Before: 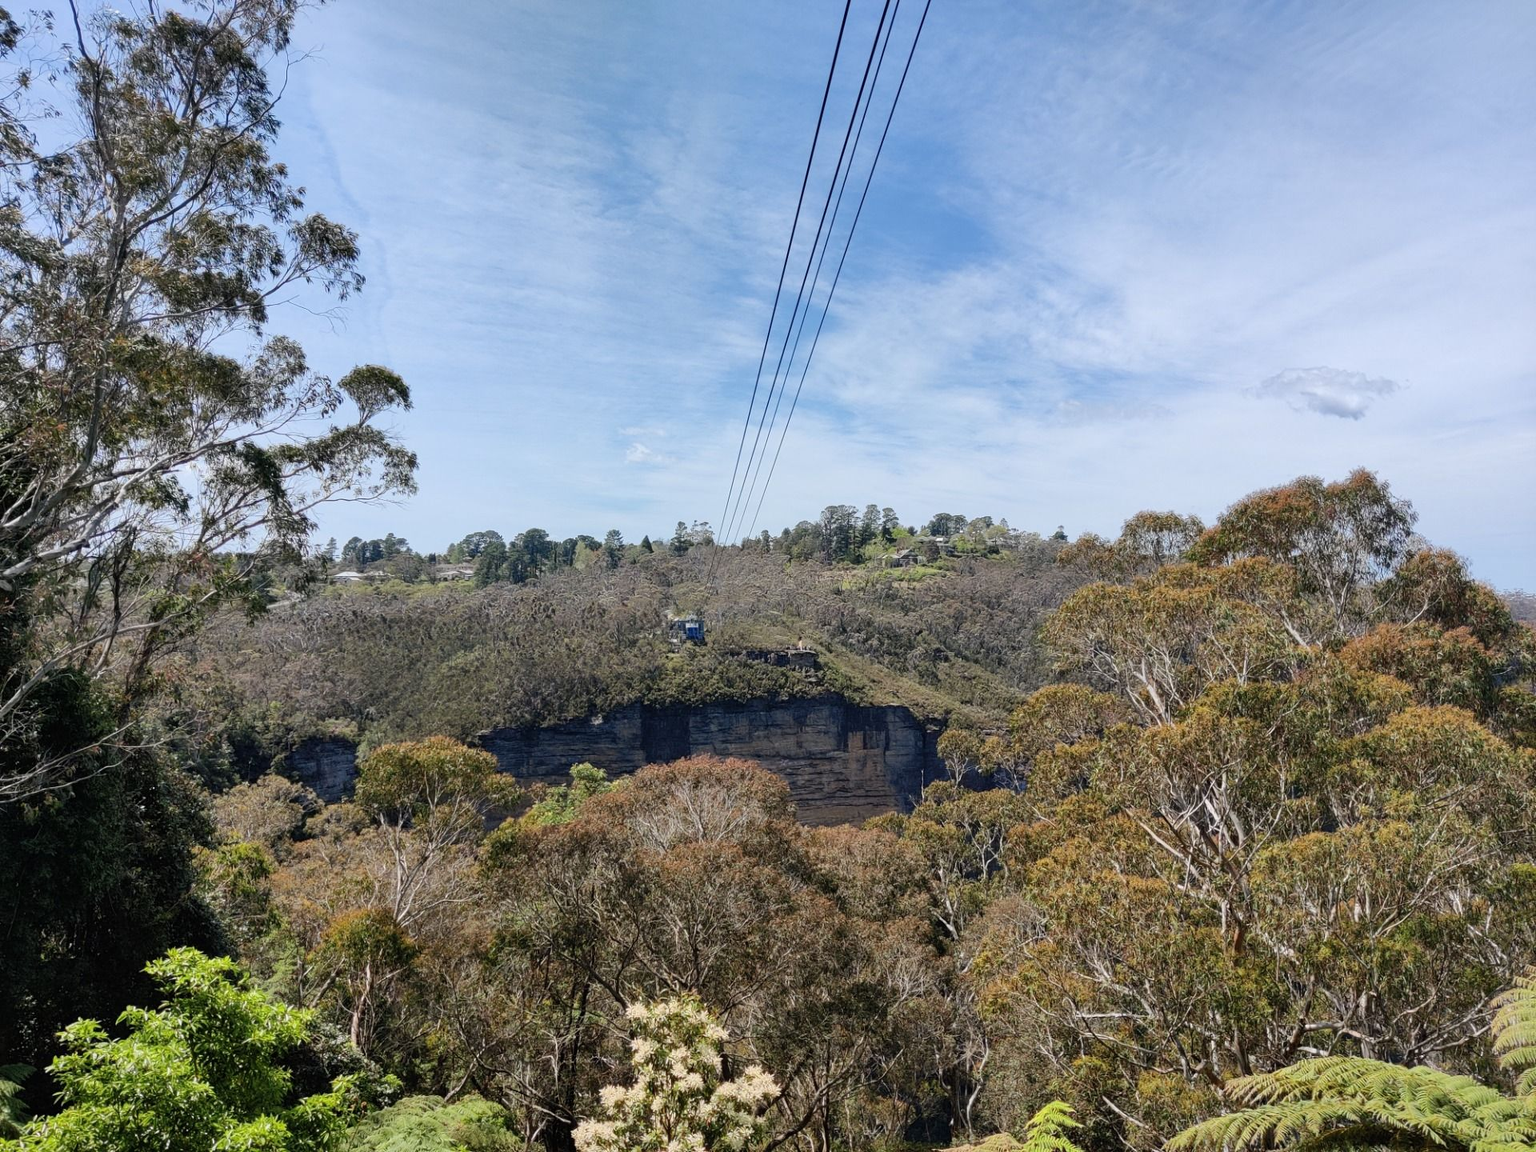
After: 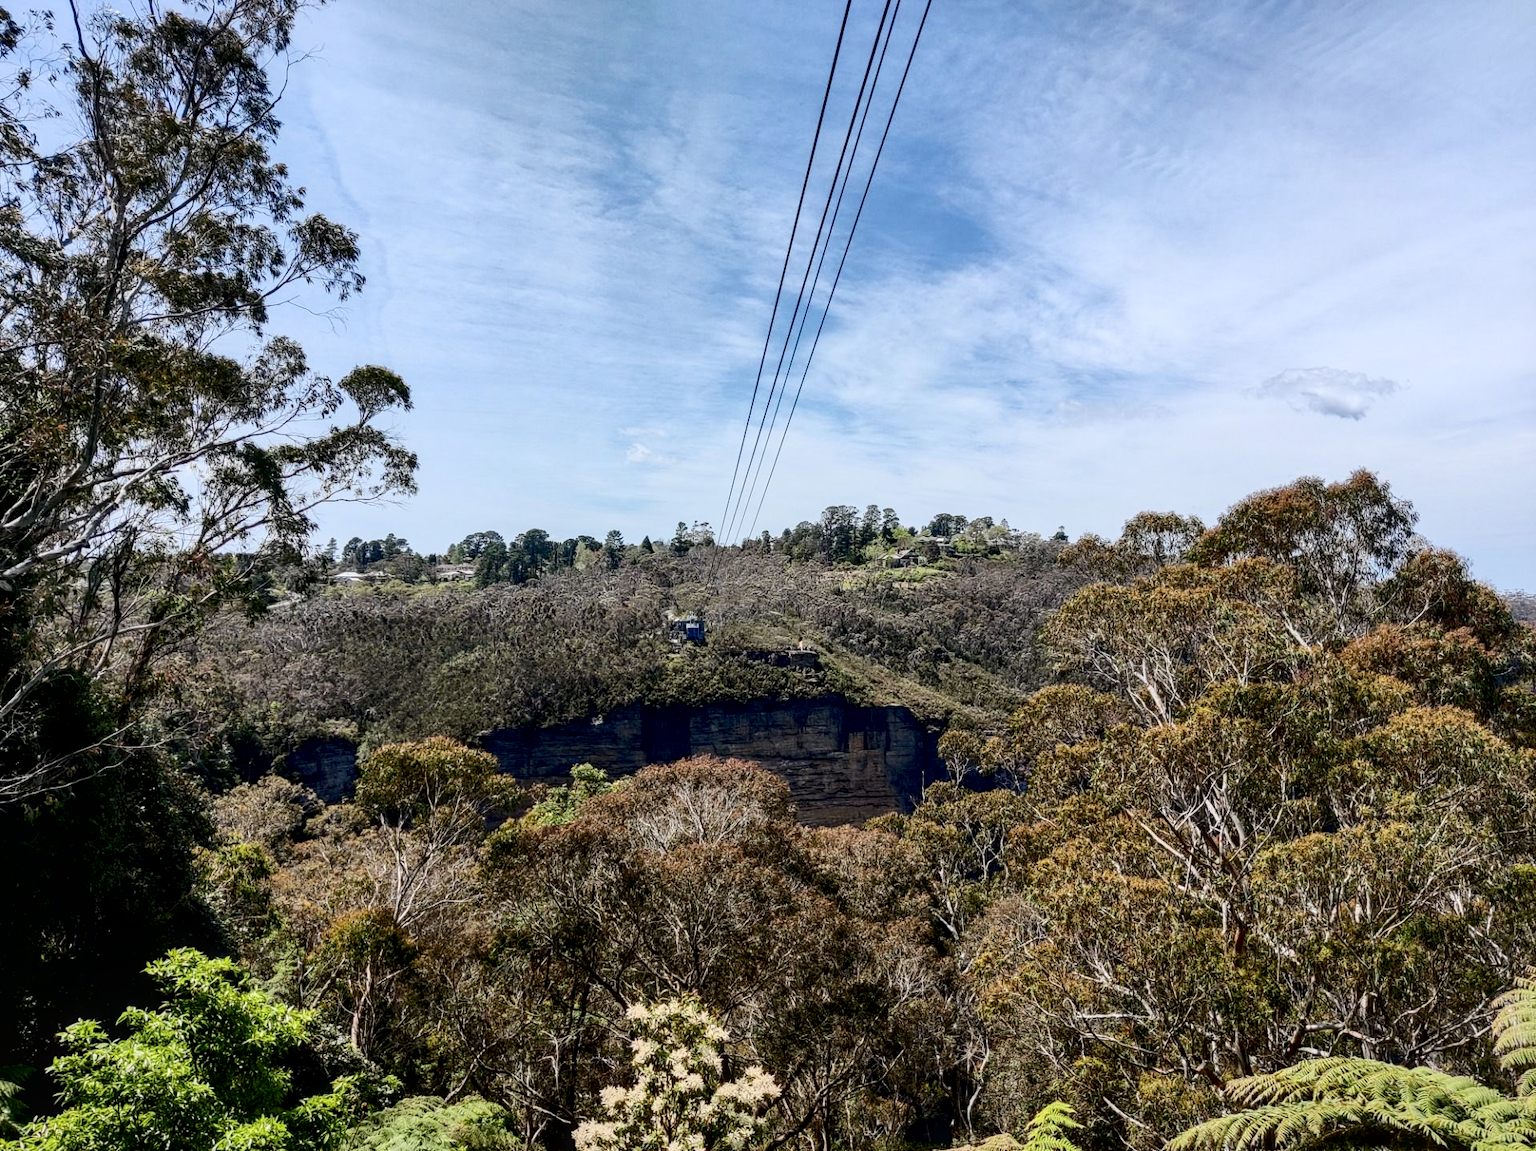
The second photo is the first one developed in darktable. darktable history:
local contrast: on, module defaults
contrast brightness saturation: contrast 0.28
exposure: black level correction 0.009, exposure -0.159 EV, compensate highlight preservation false
